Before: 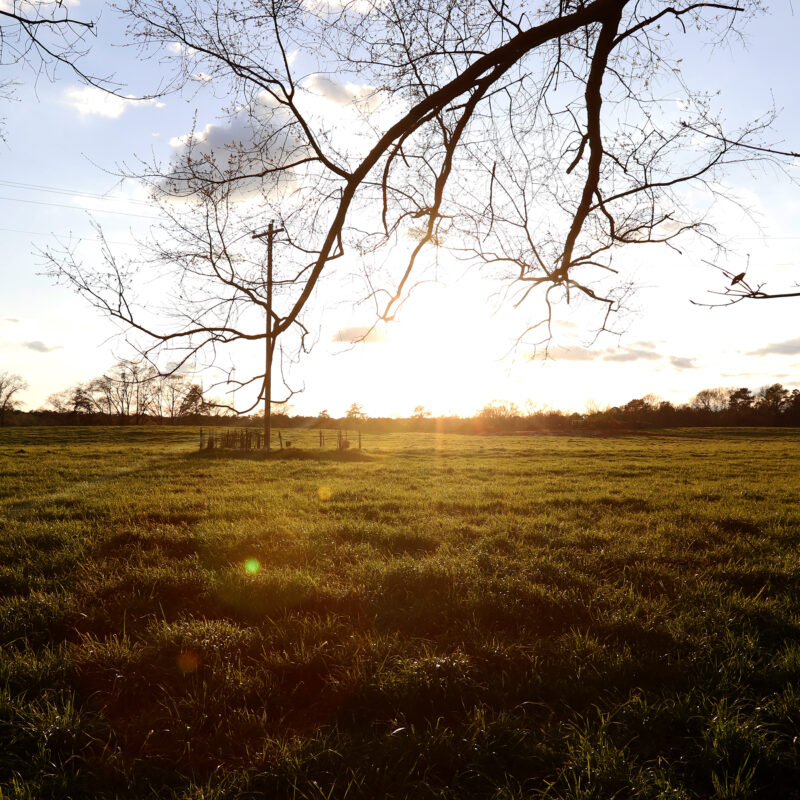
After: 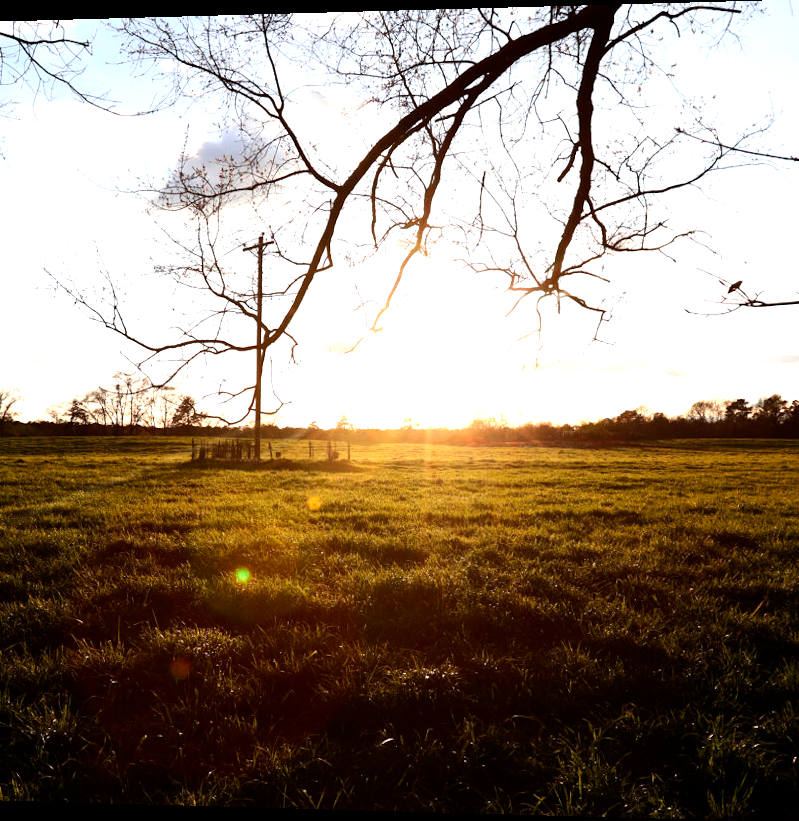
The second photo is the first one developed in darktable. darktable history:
tone equalizer: -8 EV -0.75 EV, -7 EV -0.7 EV, -6 EV -0.6 EV, -5 EV -0.4 EV, -3 EV 0.4 EV, -2 EV 0.6 EV, -1 EV 0.7 EV, +0 EV 0.75 EV, edges refinement/feathering 500, mask exposure compensation -1.57 EV, preserve details no
rotate and perspective: lens shift (horizontal) -0.055, automatic cropping off
